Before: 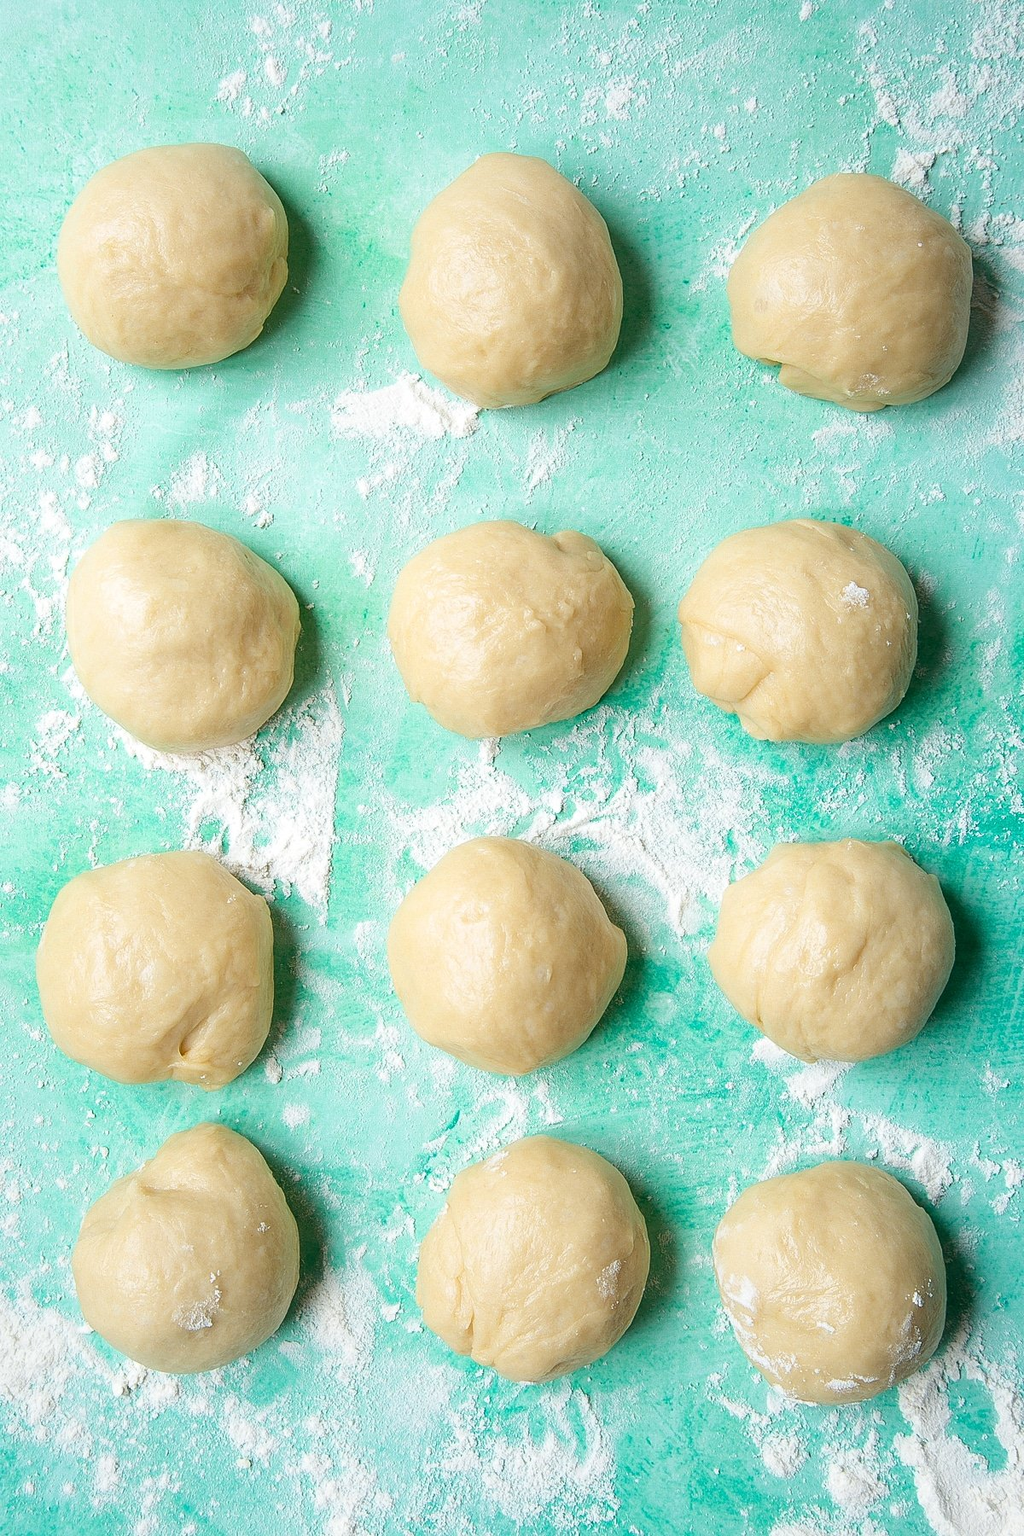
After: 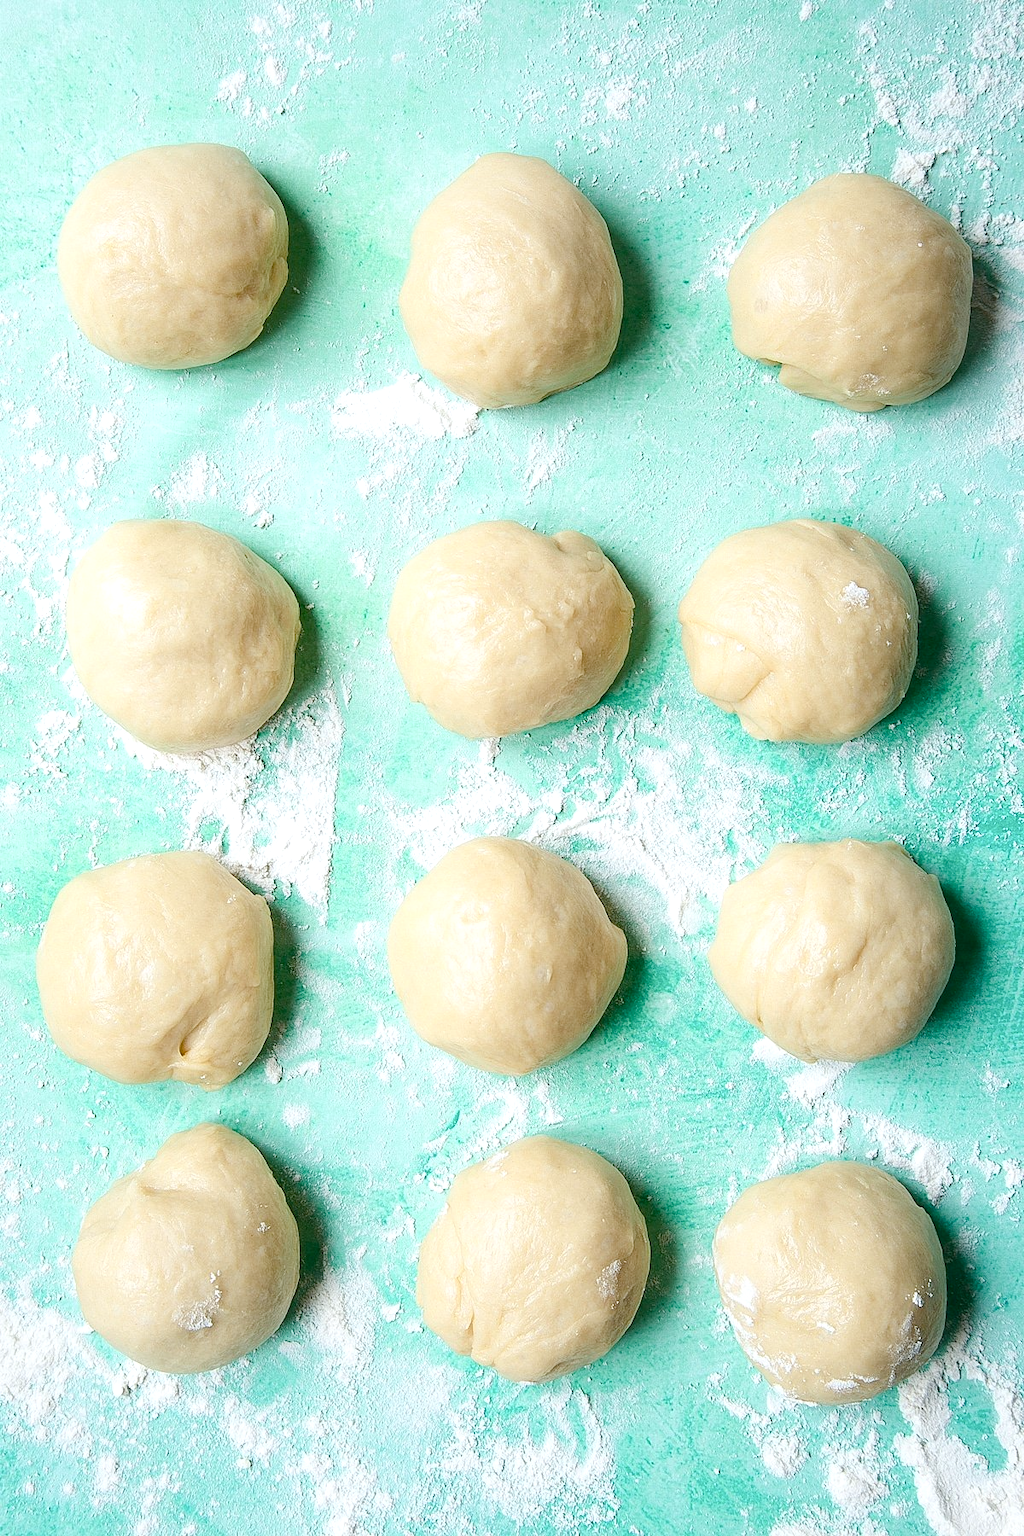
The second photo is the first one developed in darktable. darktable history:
color balance rgb: linear chroma grading › shadows 32%, linear chroma grading › global chroma -2%, linear chroma grading › mid-tones 4%, perceptual saturation grading › global saturation -2%, perceptual saturation grading › highlights -8%, perceptual saturation grading › mid-tones 8%, perceptual saturation grading › shadows 4%, perceptual brilliance grading › highlights 8%, perceptual brilliance grading › mid-tones 4%, perceptual brilliance grading › shadows 2%, global vibrance 16%, saturation formula JzAzBz (2021)
white balance: red 0.988, blue 1.017
contrast brightness saturation: contrast 0.11, saturation -0.17
